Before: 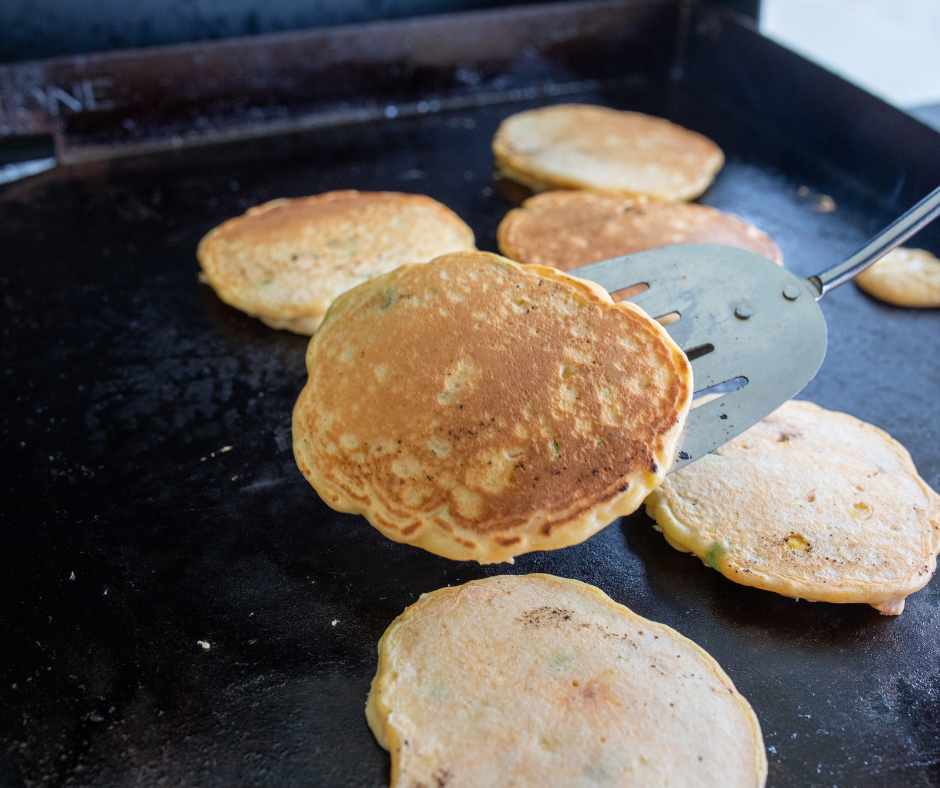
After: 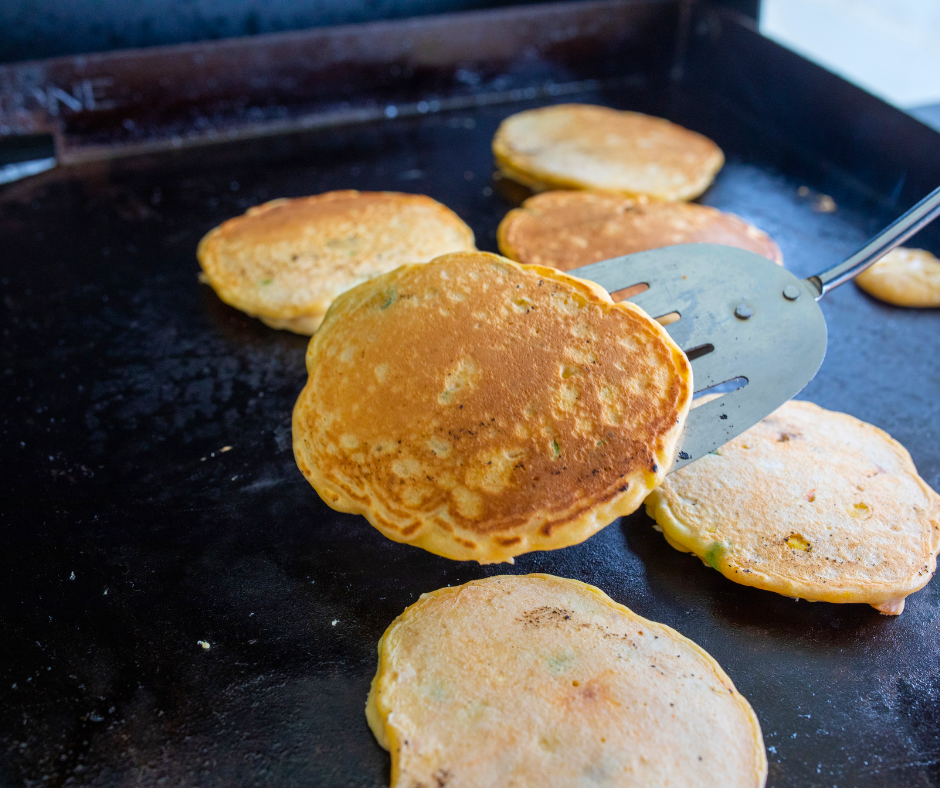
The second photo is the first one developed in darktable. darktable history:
white balance: emerald 1
color balance rgb: global vibrance 42.74%
